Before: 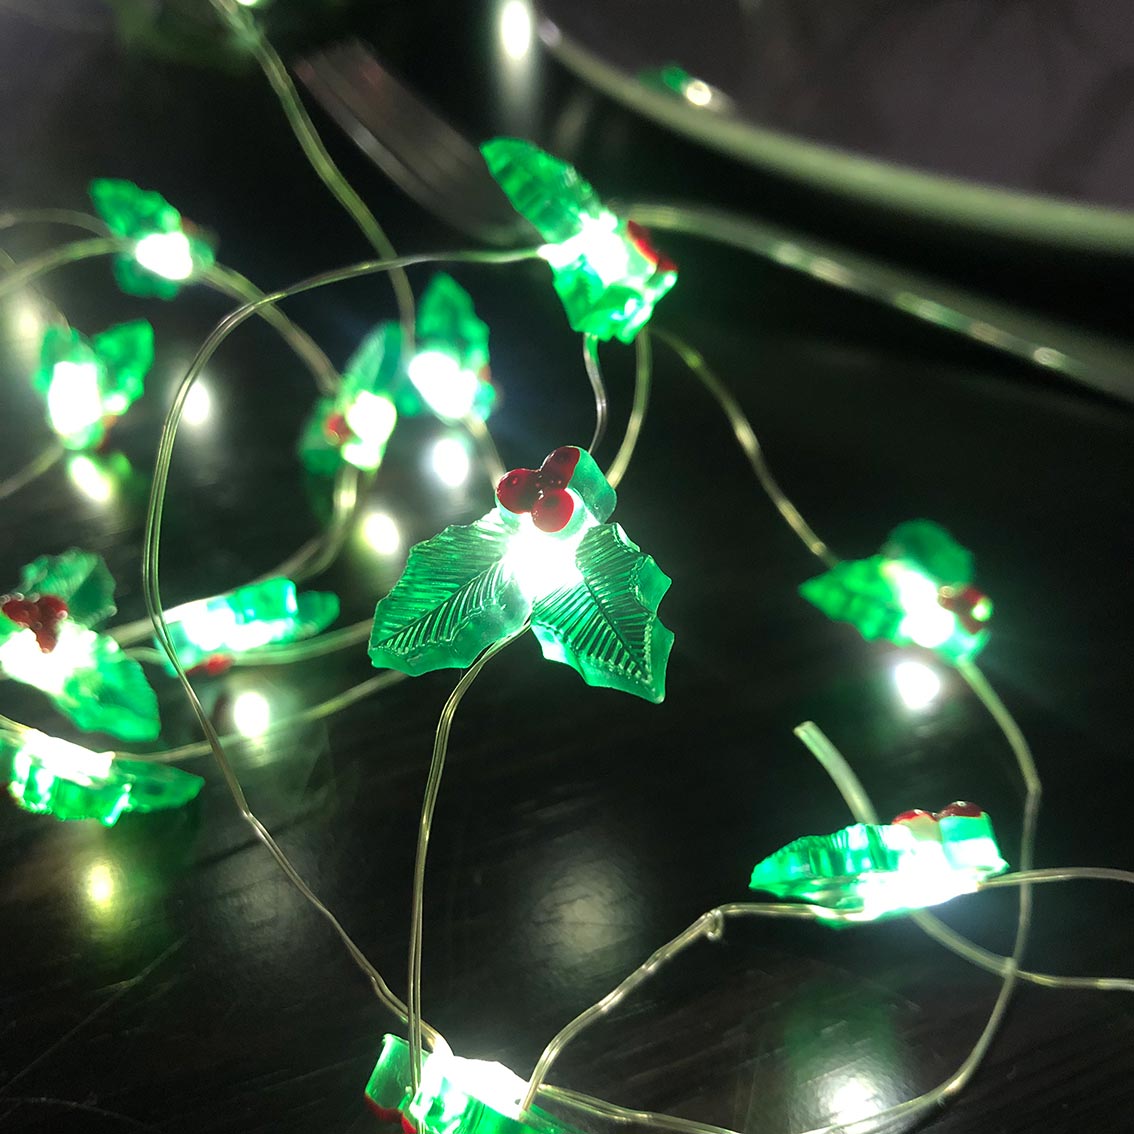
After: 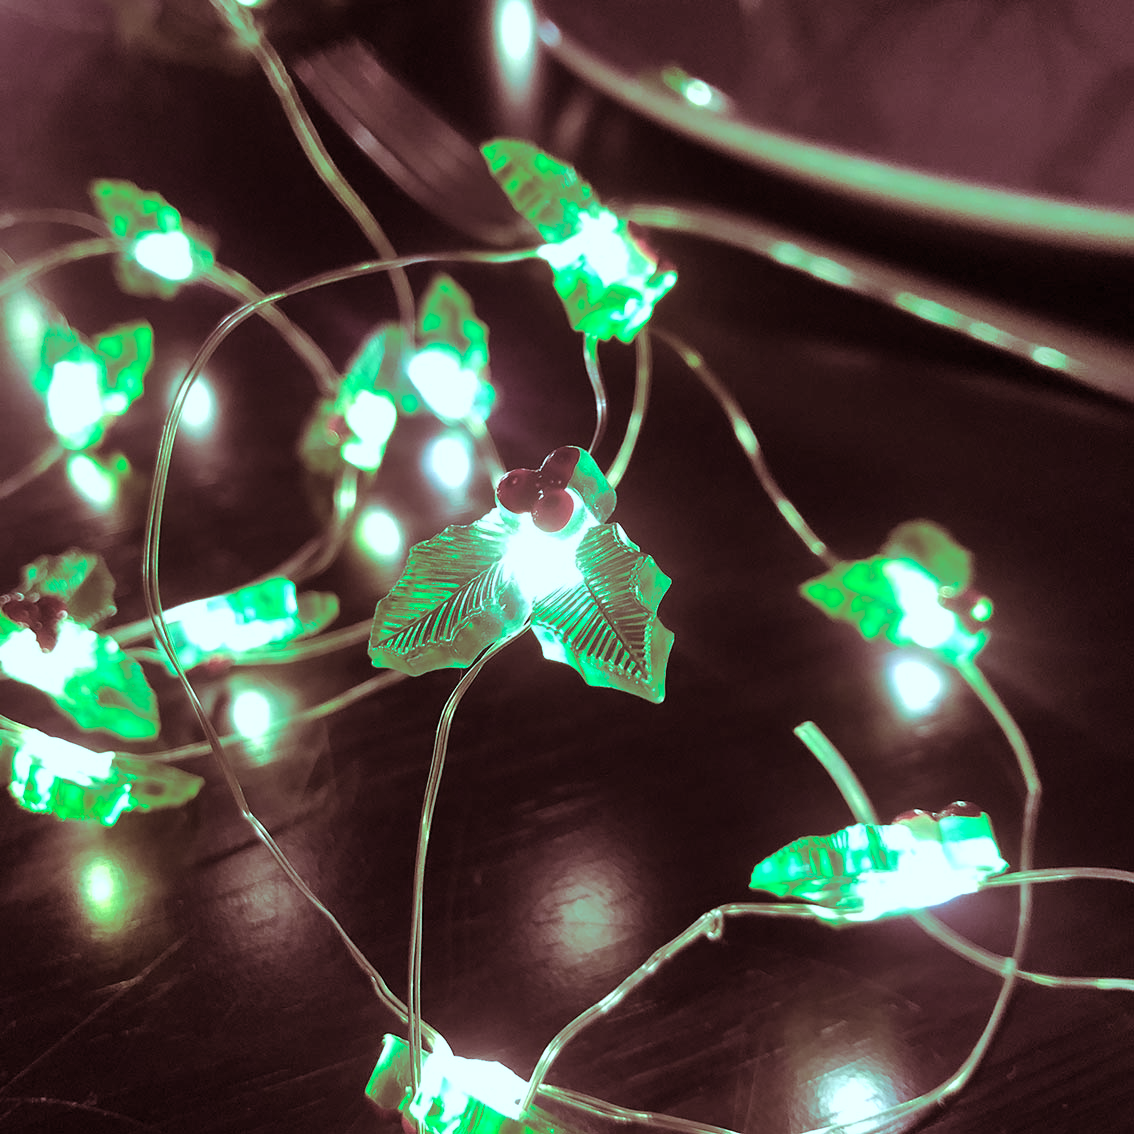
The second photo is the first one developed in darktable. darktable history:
shadows and highlights: low approximation 0.01, soften with gaussian
split-toning: highlights › hue 187.2°, highlights › saturation 0.83, balance -68.05, compress 56.43%
channel mixer: red [0, 0, 0, 0.7, 0.2, 0.2, 0], green [0 ×4, 1, -0.1, 0], blue [0, 0, 0, 0.2, -0.1, 1.2, 0]
